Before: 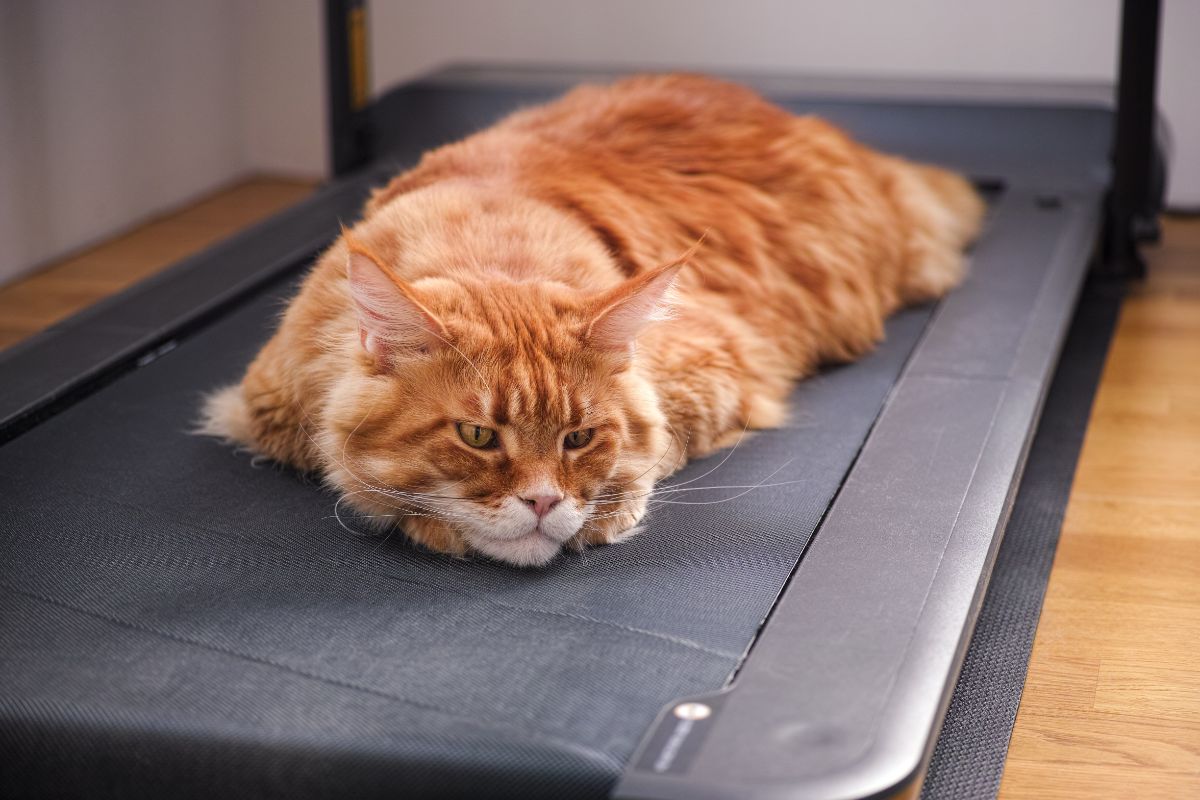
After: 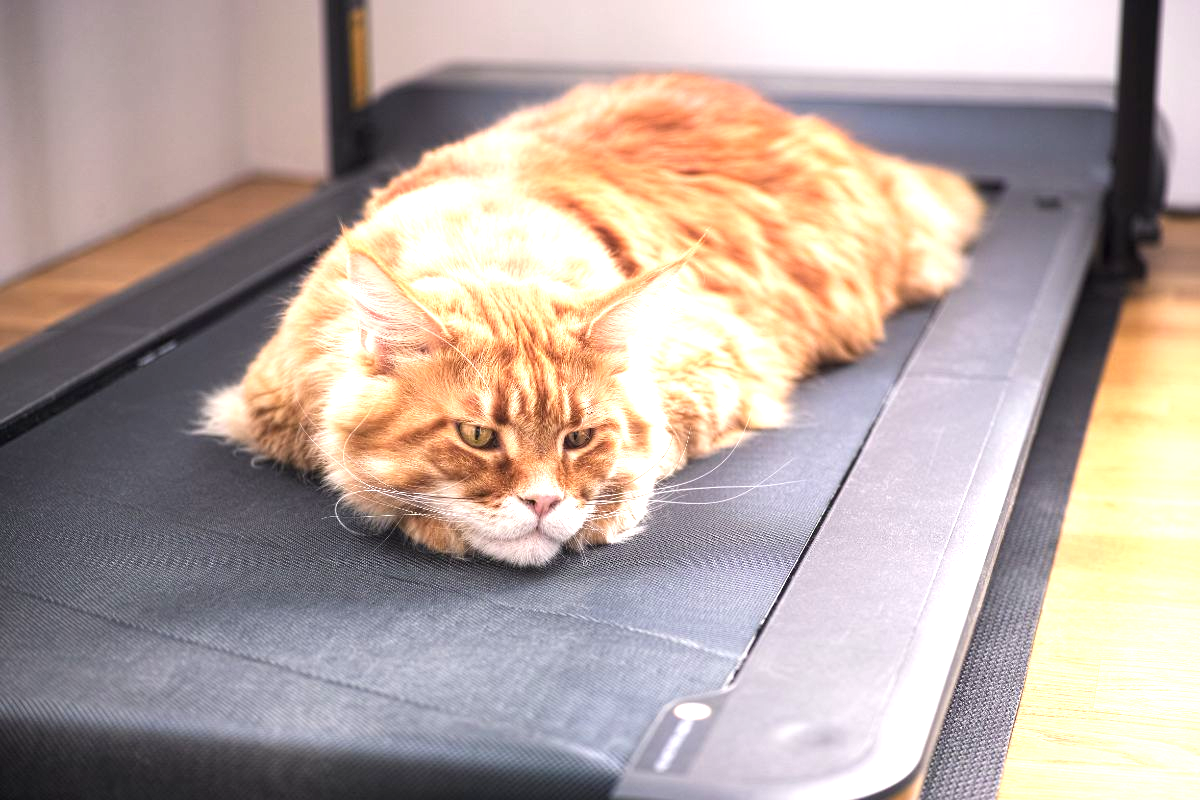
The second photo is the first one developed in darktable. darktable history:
exposure: exposure 1.223 EV, compensate highlight preservation false
color zones: curves: ch0 [(0, 0.558) (0.143, 0.559) (0.286, 0.529) (0.429, 0.505) (0.571, 0.5) (0.714, 0.5) (0.857, 0.5) (1, 0.558)]; ch1 [(0, 0.469) (0.01, 0.469) (0.12, 0.446) (0.248, 0.469) (0.5, 0.5) (0.748, 0.5) (0.99, 0.469) (1, 0.469)]
